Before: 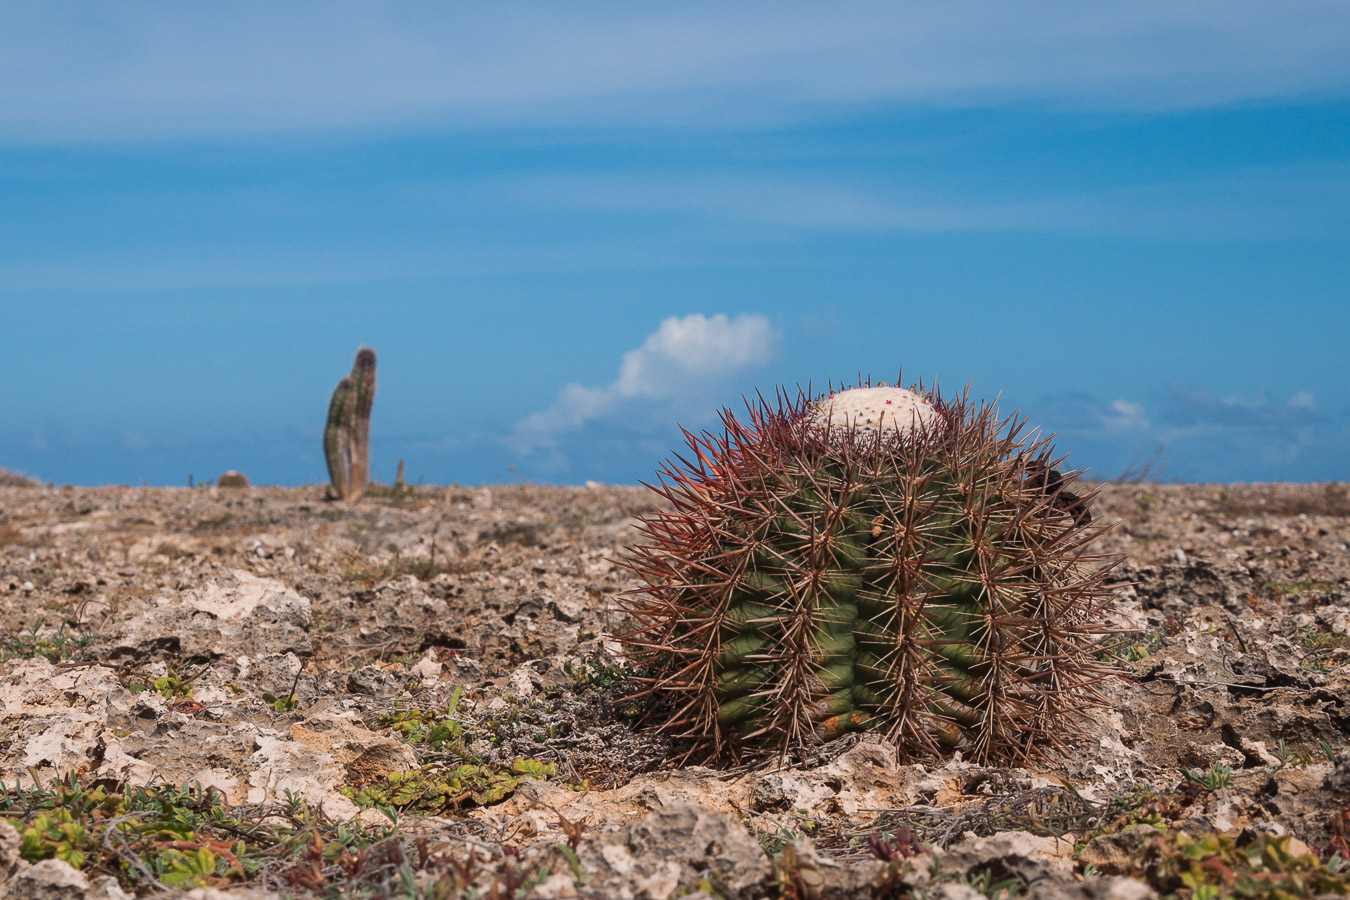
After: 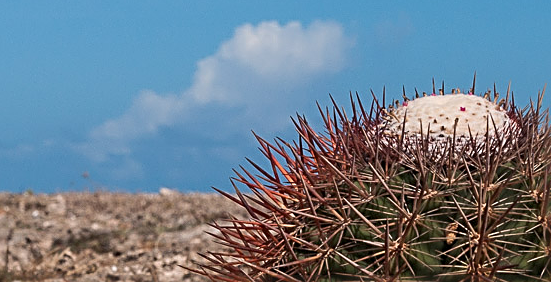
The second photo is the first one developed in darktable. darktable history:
crop: left 31.618%, top 32.563%, right 27.562%, bottom 36.08%
sharpen: radius 2.677, amount 0.676
exposure: compensate highlight preservation false
